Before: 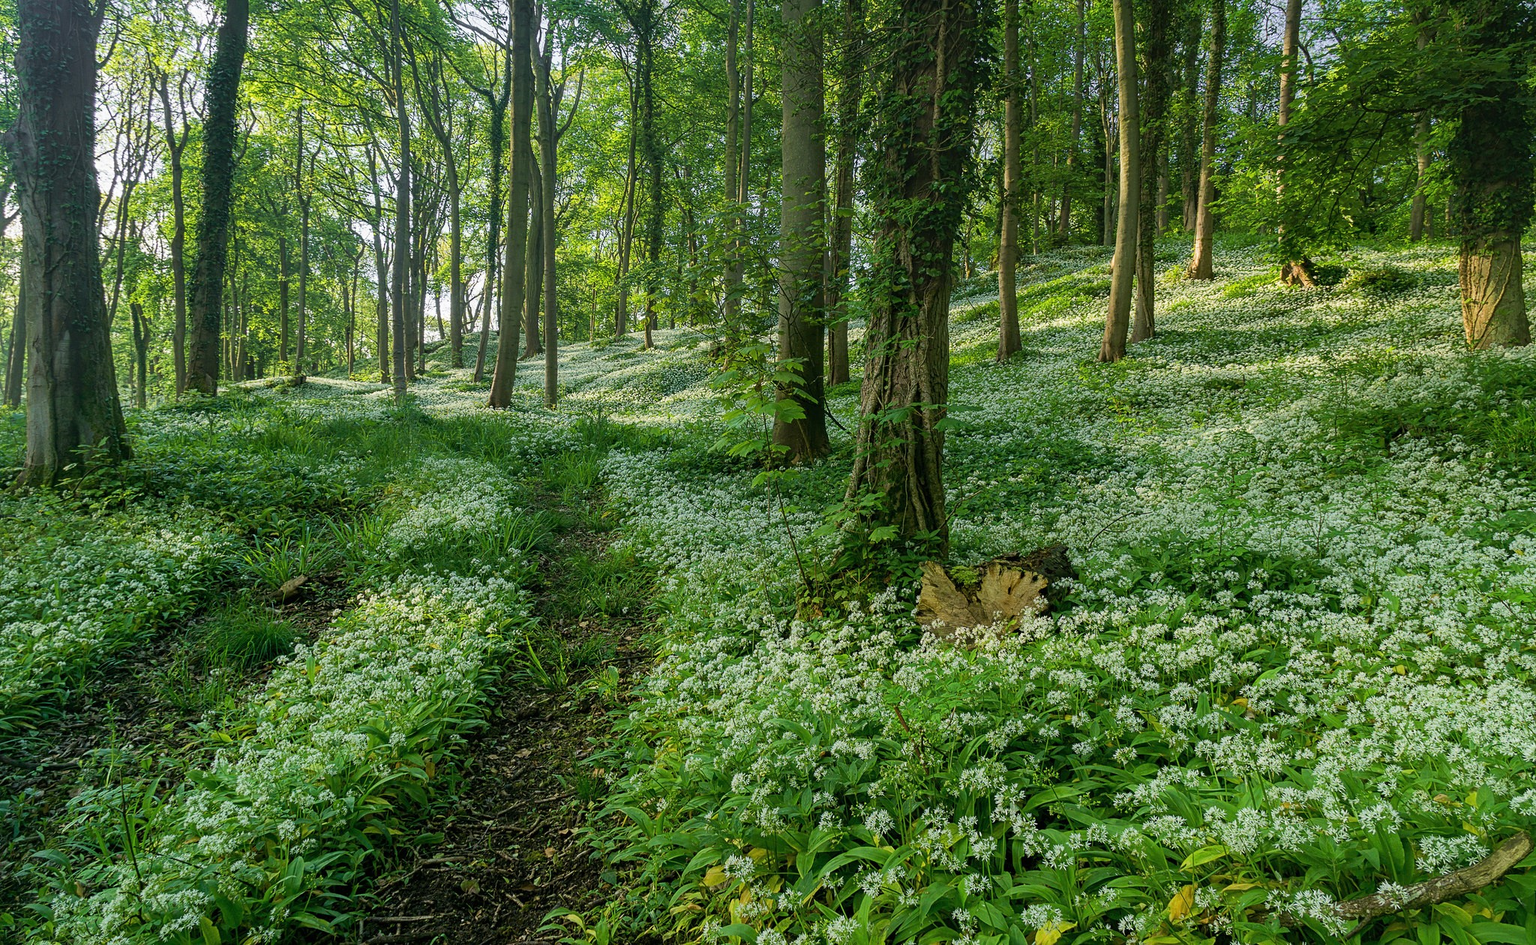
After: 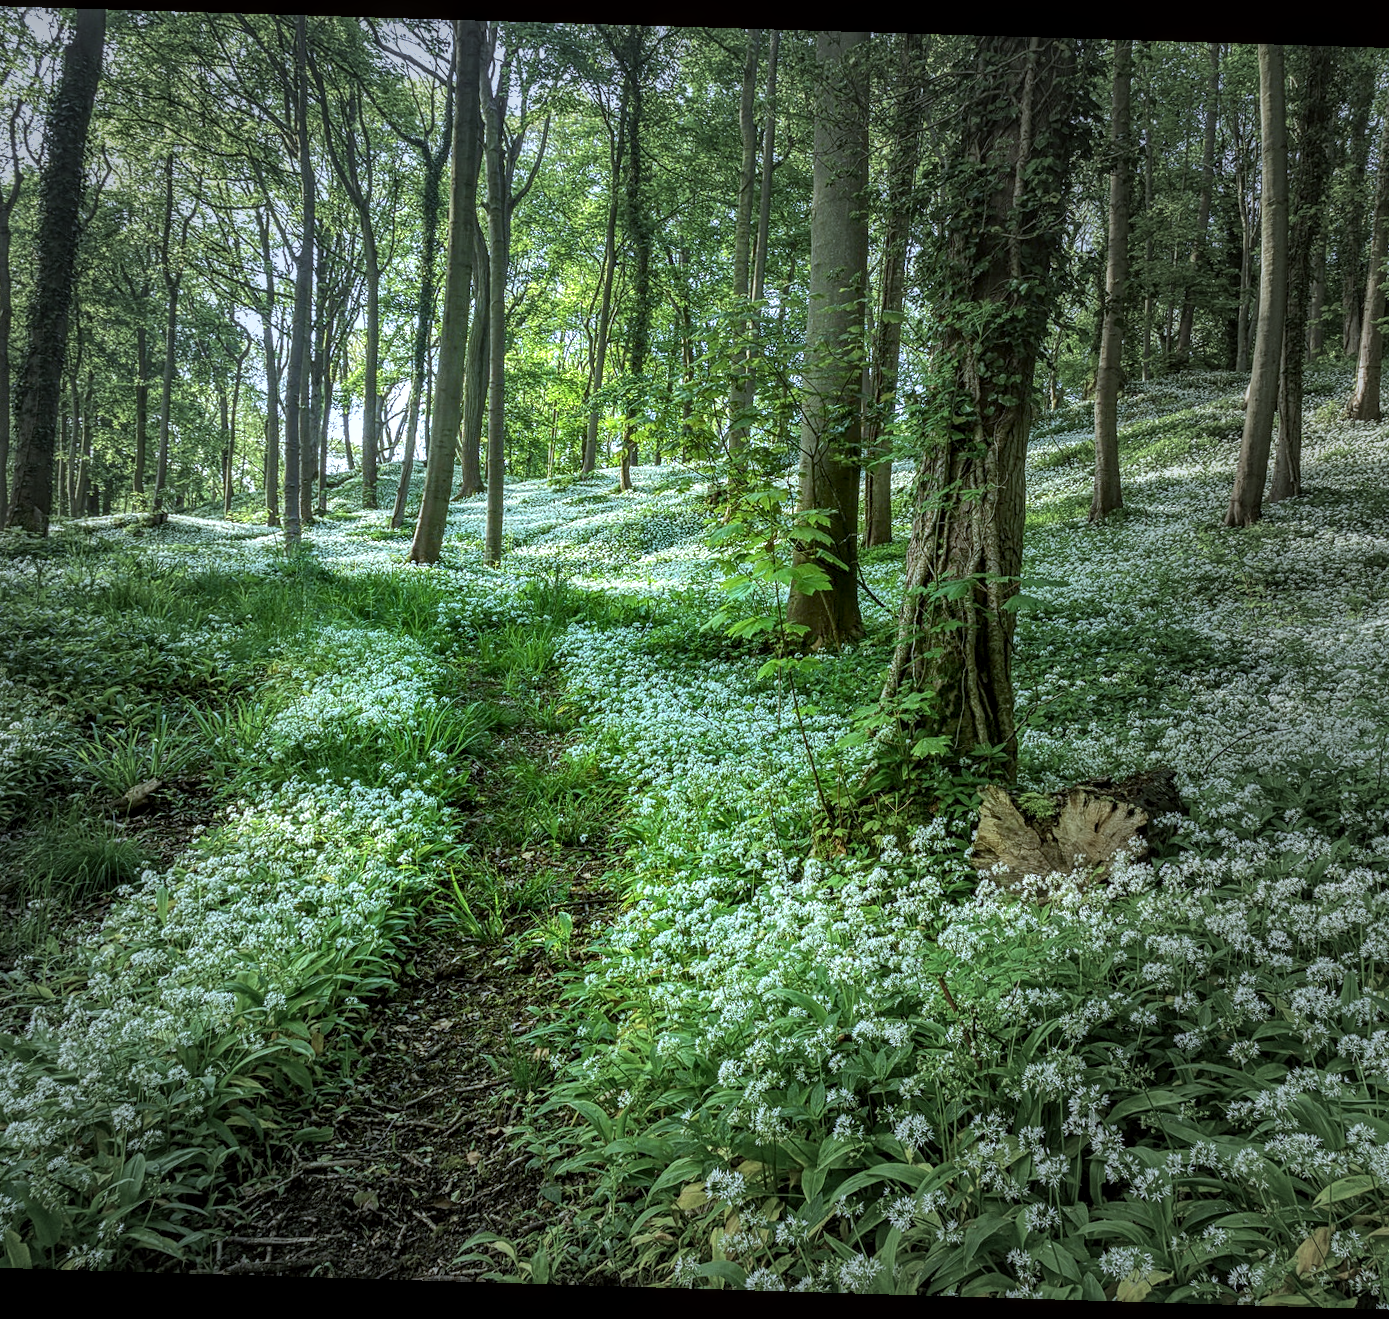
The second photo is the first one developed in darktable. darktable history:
crop and rotate: left 12.648%, right 20.685%
white balance: red 0.926, green 1.003, blue 1.133
color correction: highlights a* -3.28, highlights b* -6.24, shadows a* 3.1, shadows b* 5.19
rotate and perspective: rotation 1.72°, automatic cropping off
vignetting: fall-off start 33.76%, fall-off radius 64.94%, brightness -0.575, center (-0.12, -0.002), width/height ratio 0.959
exposure: black level correction -0.002, exposure 0.54 EV, compensate highlight preservation false
local contrast: detail 160%
shadows and highlights: on, module defaults
